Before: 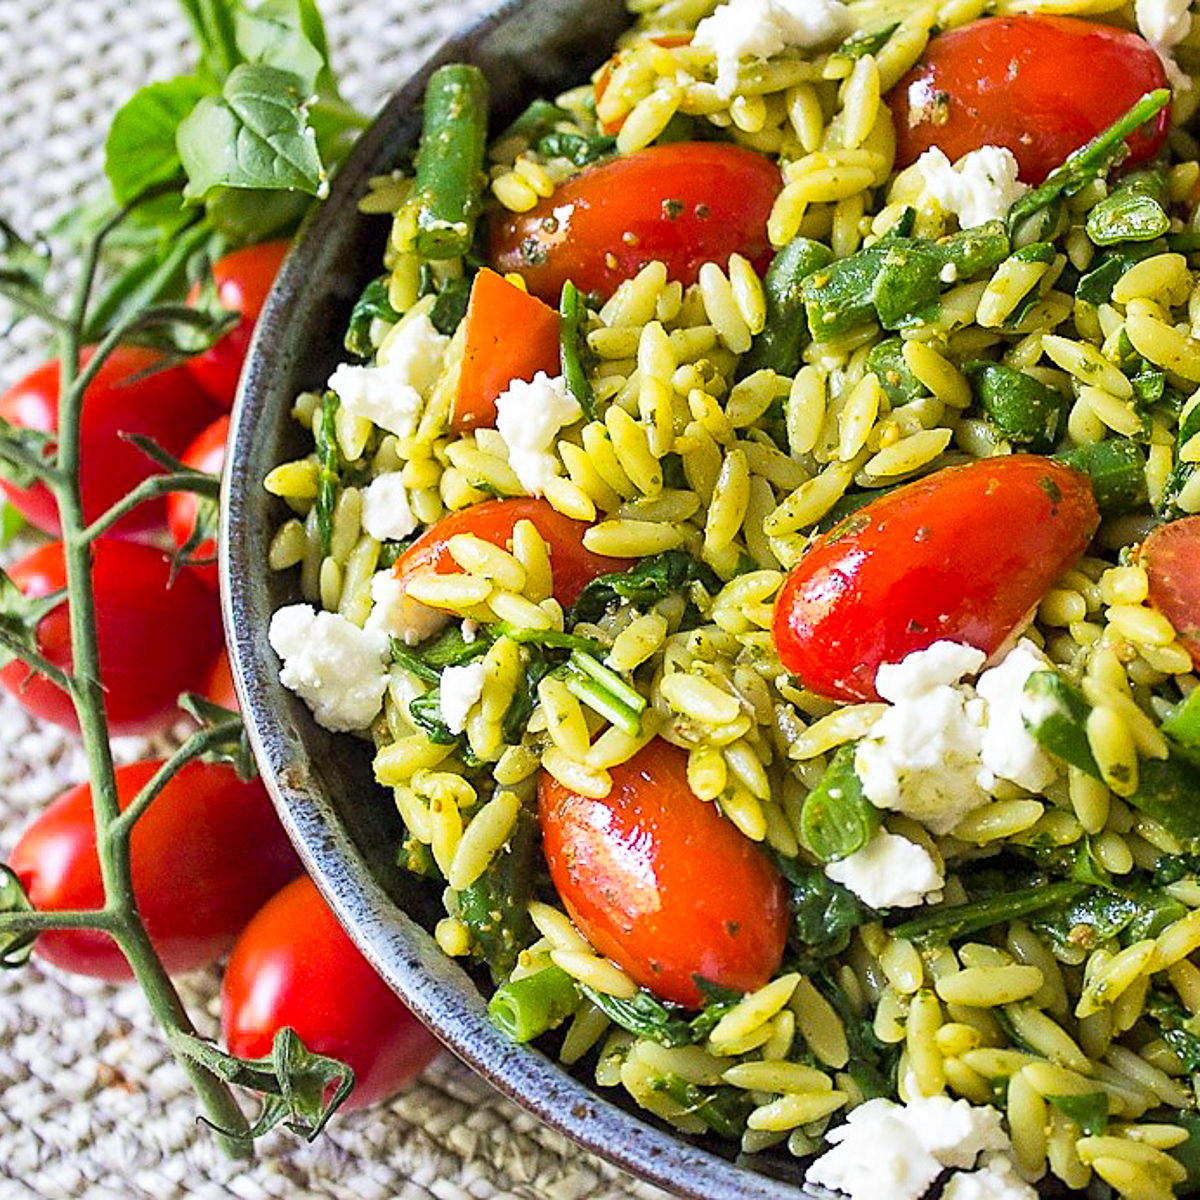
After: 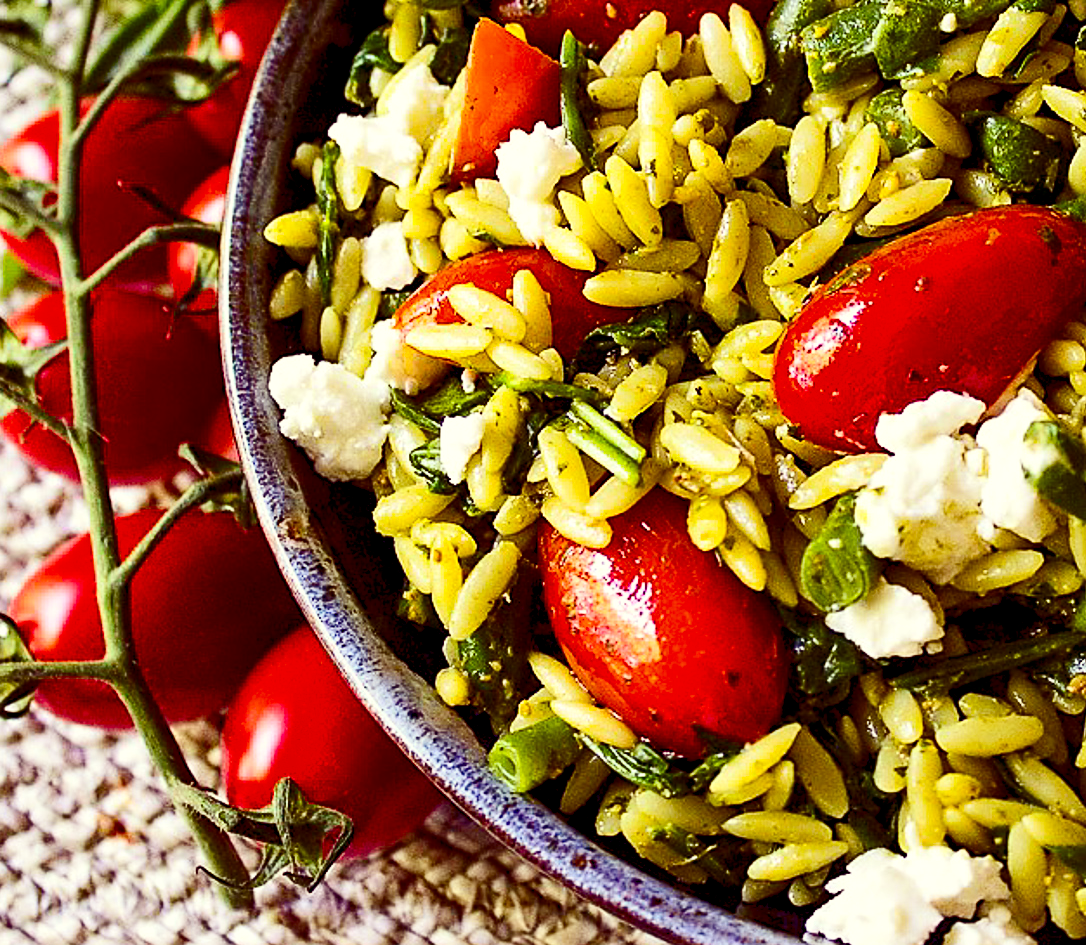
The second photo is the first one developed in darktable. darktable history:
crop: top 20.916%, right 9.437%, bottom 0.316%
contrast brightness saturation: contrast 0.19, brightness -0.24, saturation 0.11
rgb levels: mode RGB, independent channels, levels [[0, 0.474, 1], [0, 0.5, 1], [0, 0.5, 1]]
color balance rgb: shadows lift › luminance -21.66%, shadows lift › chroma 8.98%, shadows lift › hue 283.37°, power › chroma 1.05%, power › hue 25.59°, highlights gain › luminance 6.08%, highlights gain › chroma 2.55%, highlights gain › hue 90°, global offset › luminance -0.87%, perceptual saturation grading › global saturation 25%, perceptual saturation grading › highlights -28.39%, perceptual saturation grading › shadows 33.98%
